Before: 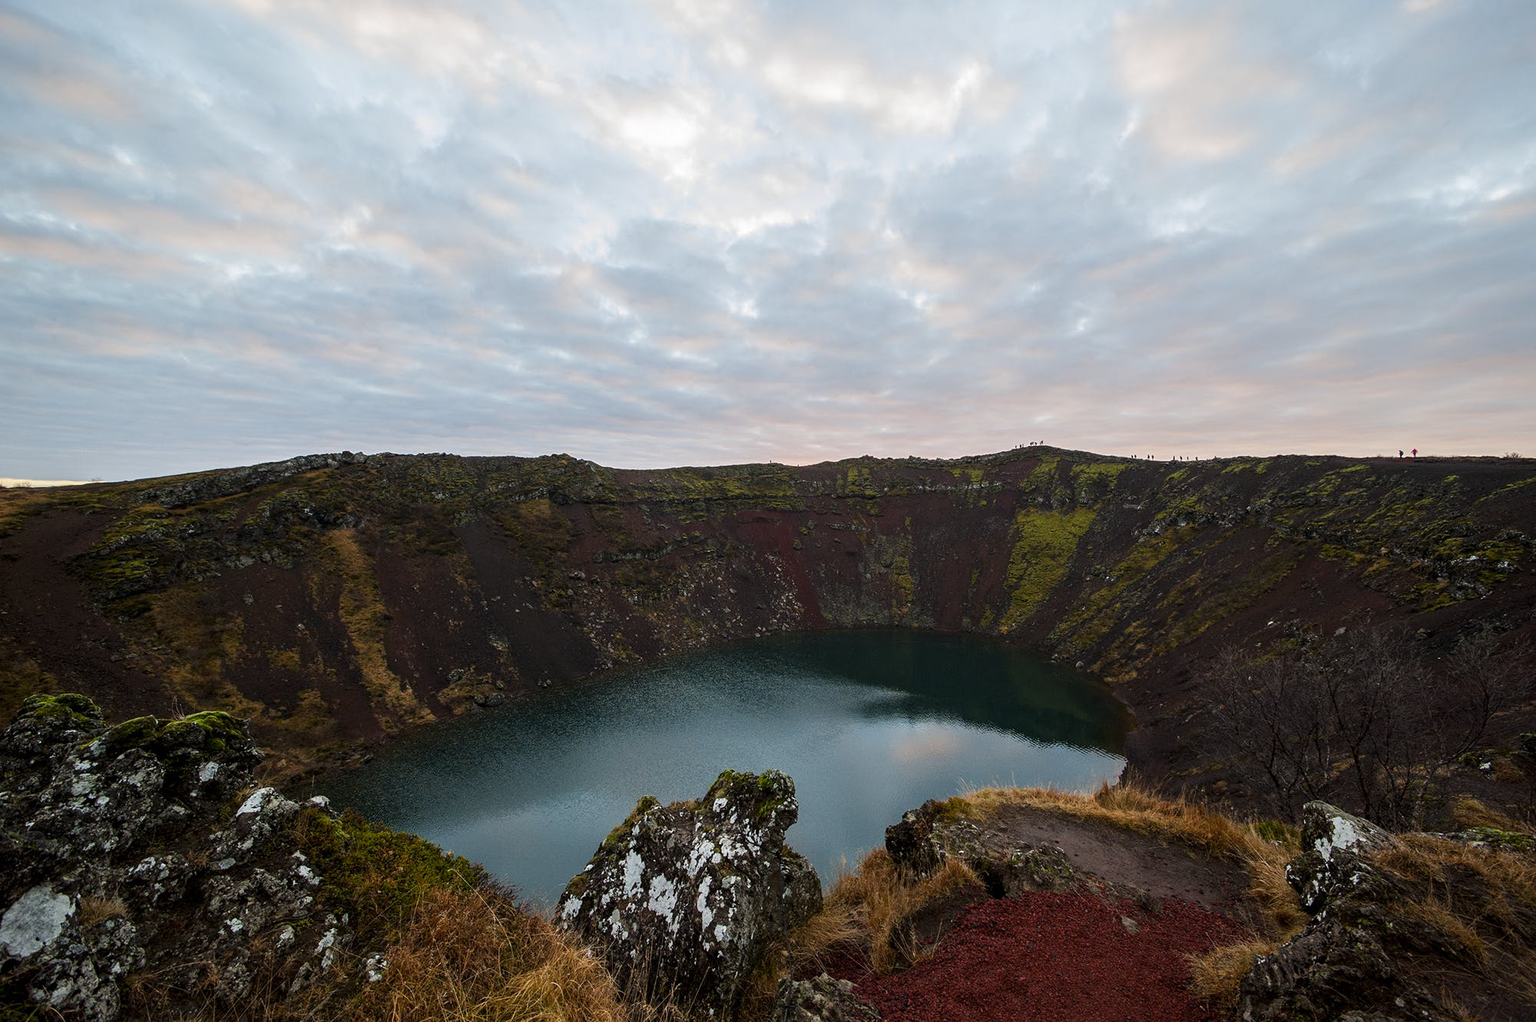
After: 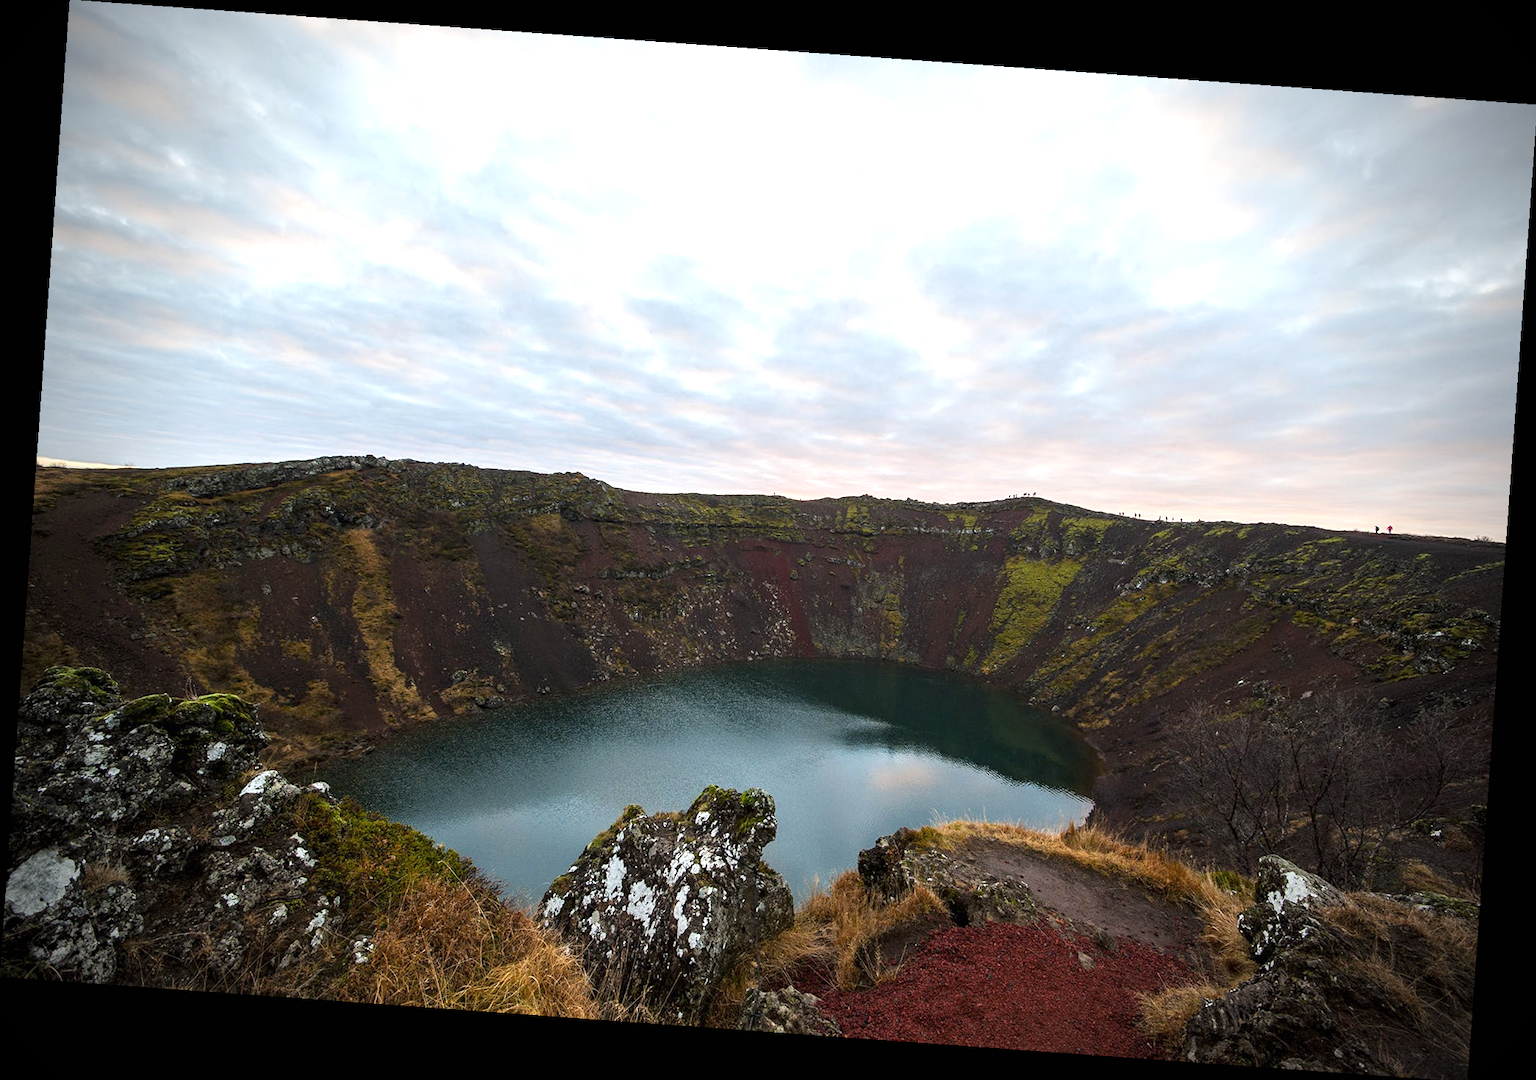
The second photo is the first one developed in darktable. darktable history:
vignetting: fall-off start 75%, brightness -0.692, width/height ratio 1.084
rotate and perspective: rotation 4.1°, automatic cropping off
exposure: black level correction 0, exposure 0.7 EV, compensate exposure bias true, compensate highlight preservation false
